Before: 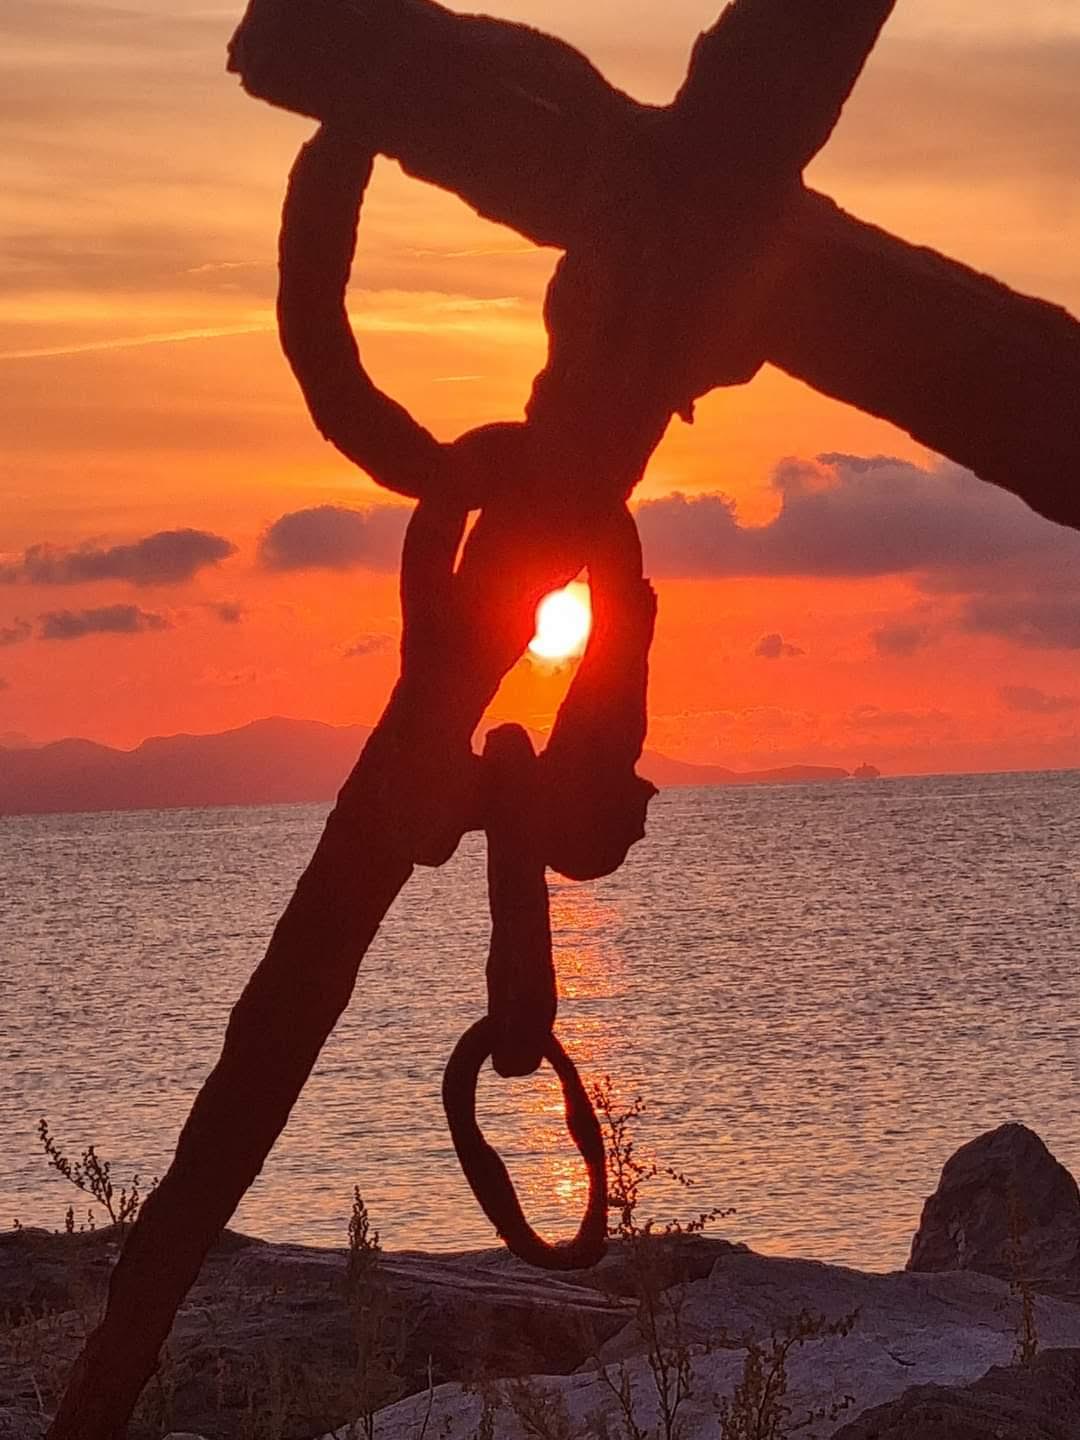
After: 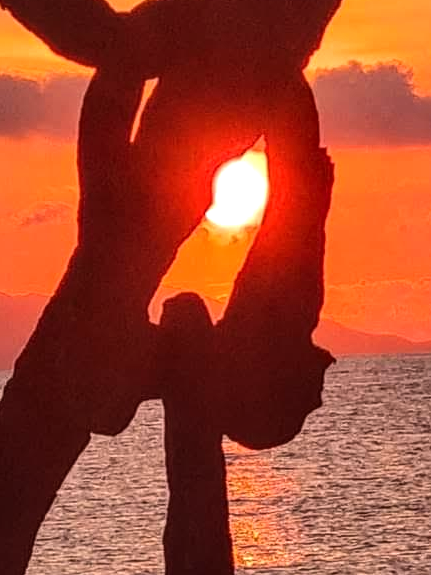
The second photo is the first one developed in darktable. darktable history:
local contrast: on, module defaults
tone equalizer: -8 EV -0.417 EV, -7 EV -0.389 EV, -6 EV -0.333 EV, -5 EV -0.222 EV, -3 EV 0.222 EV, -2 EV 0.333 EV, -1 EV 0.389 EV, +0 EV 0.417 EV, edges refinement/feathering 500, mask exposure compensation -1.57 EV, preserve details no
crop: left 30%, top 30%, right 30%, bottom 30%
